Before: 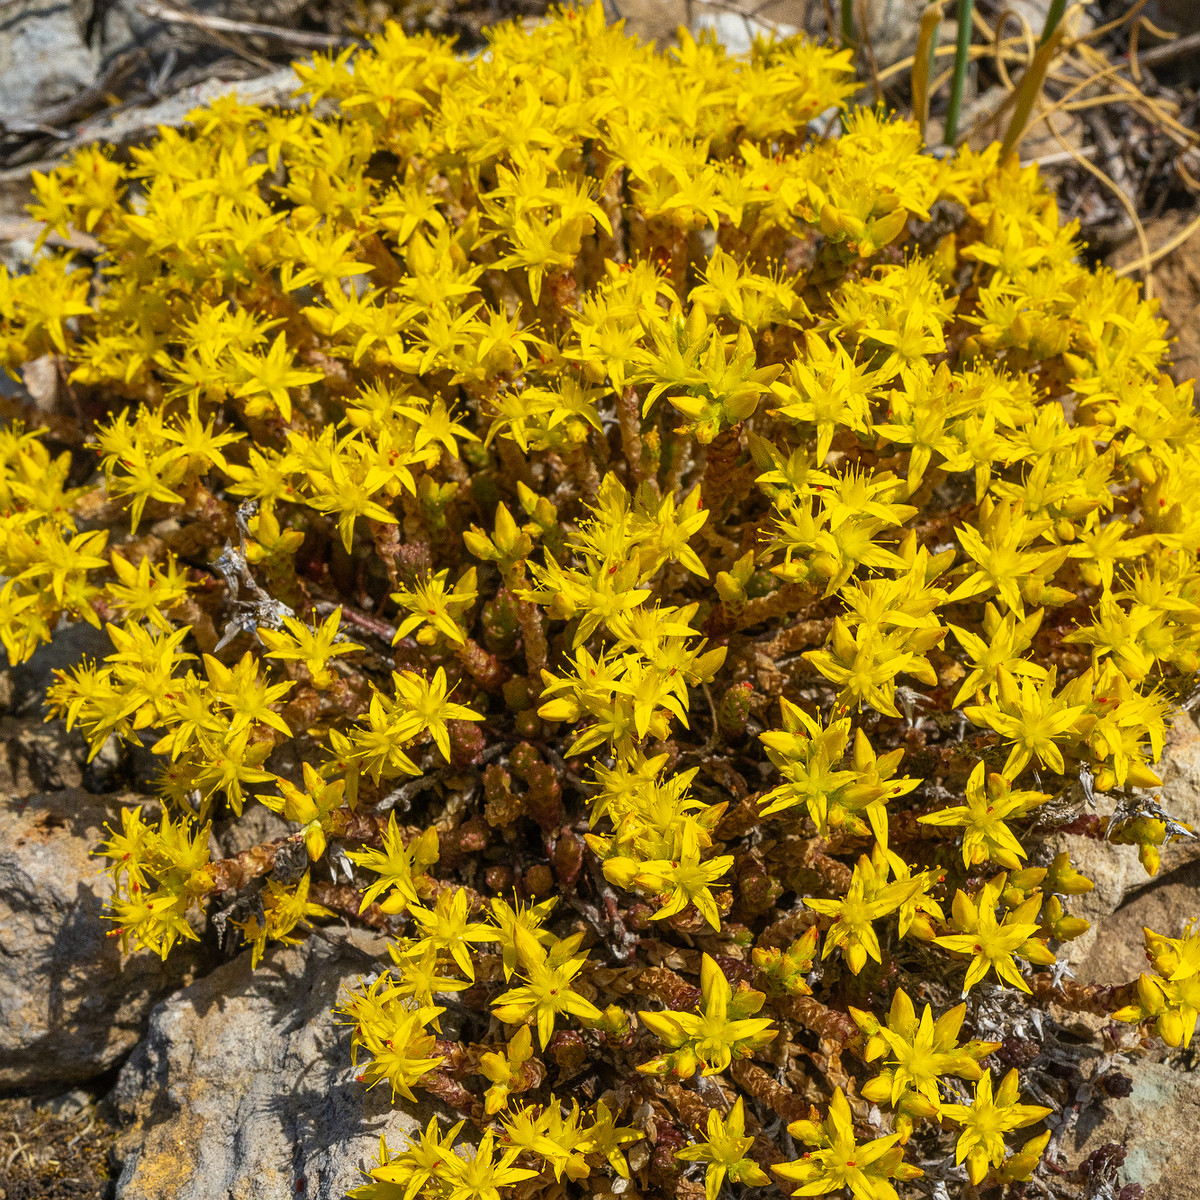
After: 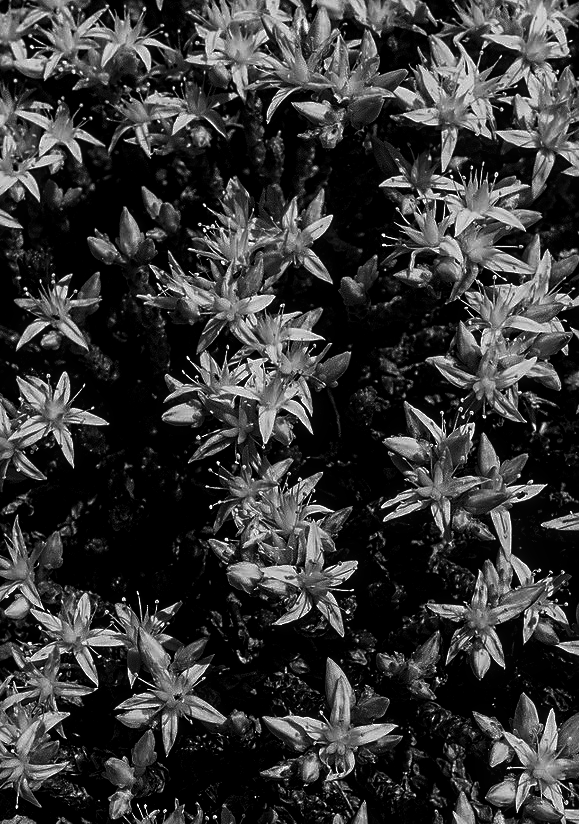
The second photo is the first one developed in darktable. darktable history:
crop: left 31.379%, top 24.658%, right 20.326%, bottom 6.628%
contrast brightness saturation: contrast 0.02, brightness -1, saturation -1
local contrast: on, module defaults
exposure: exposure -0.041 EV, compensate highlight preservation false
rgb levels: levels [[0.034, 0.472, 0.904], [0, 0.5, 1], [0, 0.5, 1]]
sharpen: radius 1.864, amount 0.398, threshold 1.271
